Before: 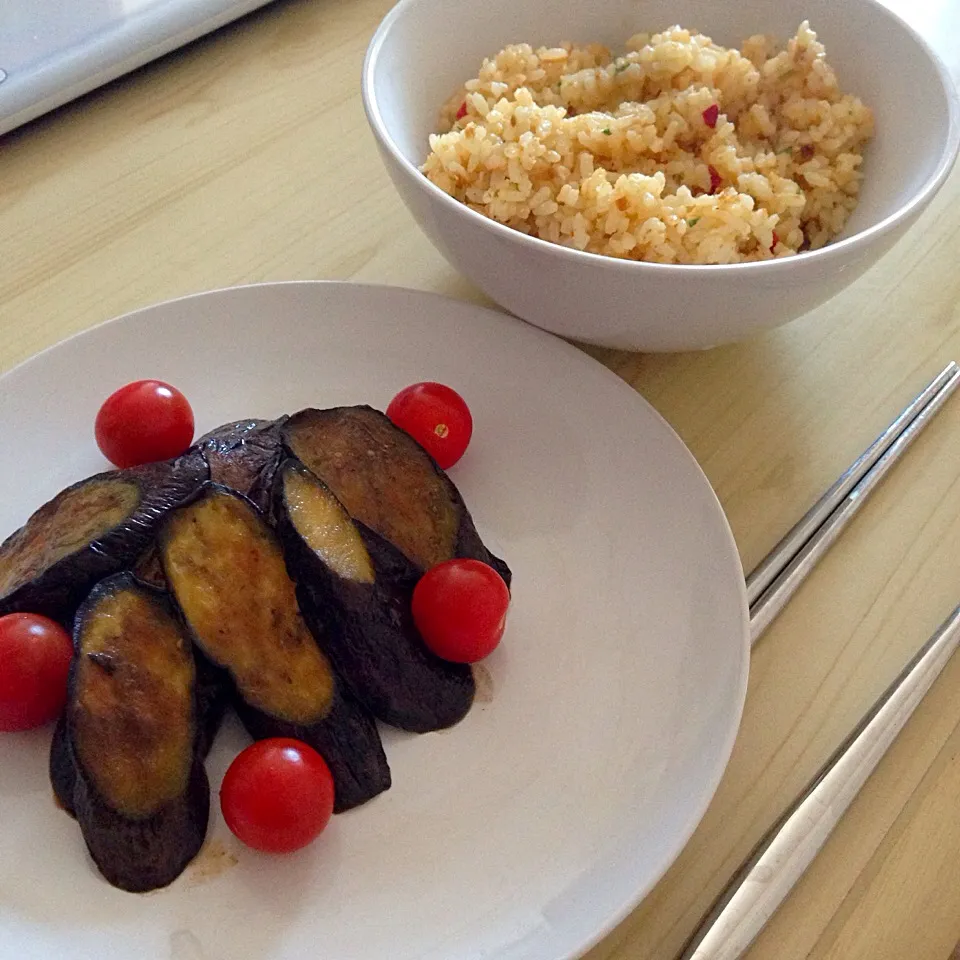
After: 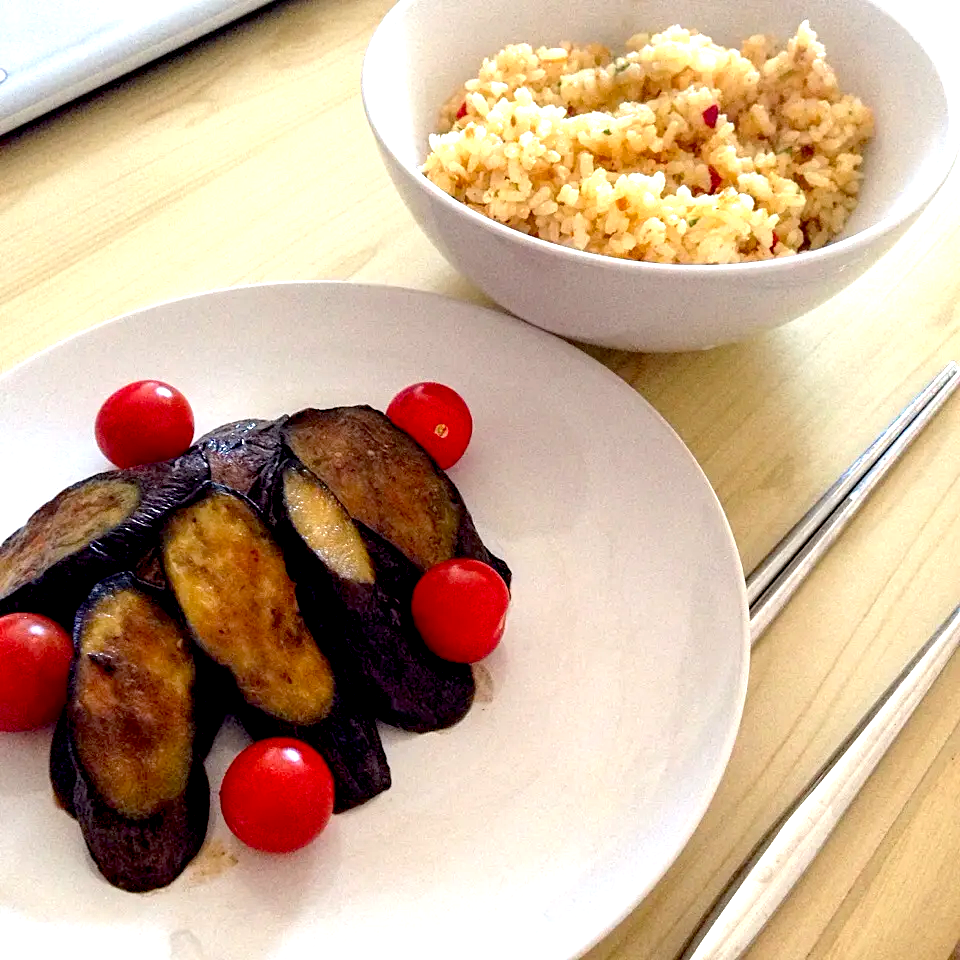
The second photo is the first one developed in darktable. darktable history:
local contrast: highlights 28%, shadows 74%, midtone range 0.746
exposure: black level correction 0.01, exposure 1 EV, compensate highlight preservation false
